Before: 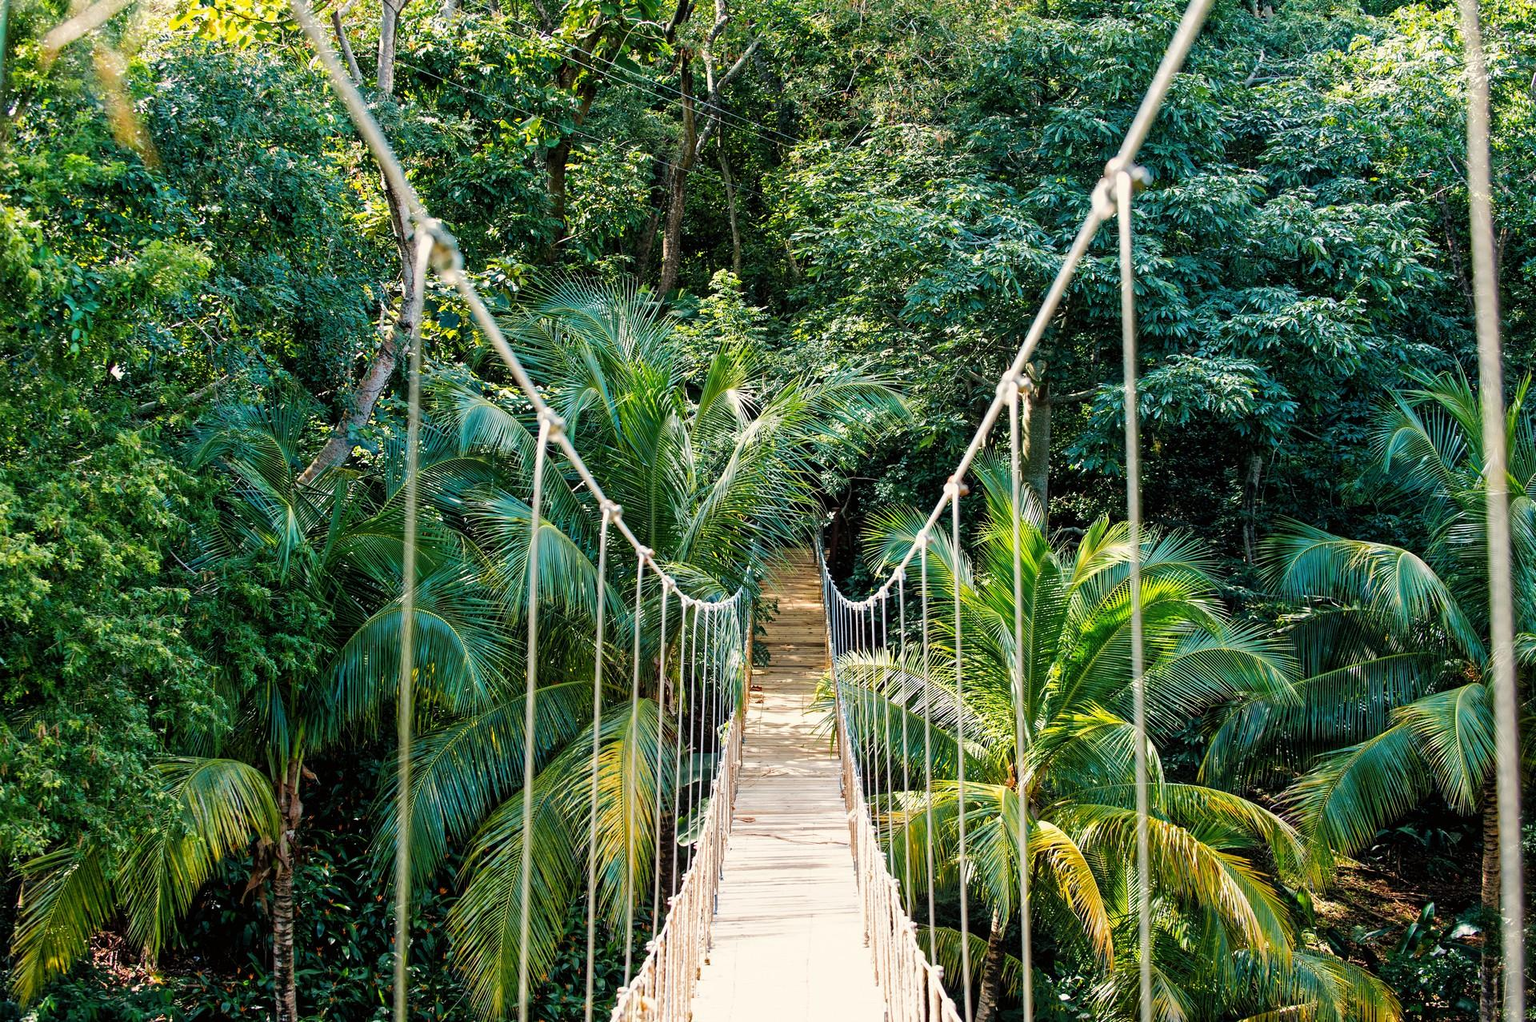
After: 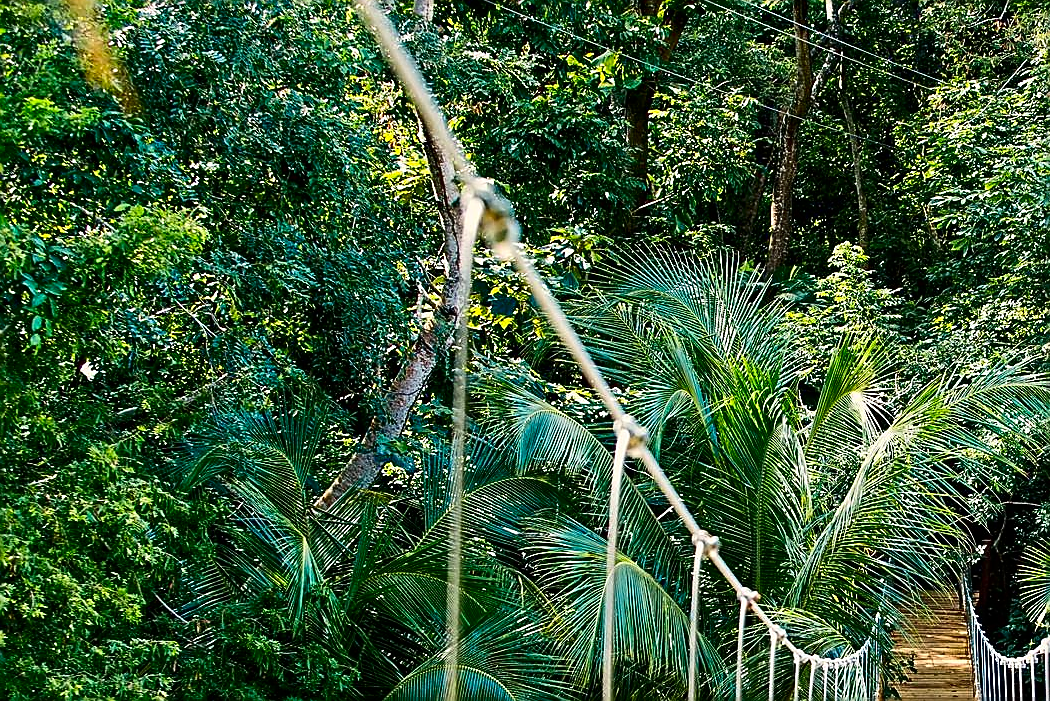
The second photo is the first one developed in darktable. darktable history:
sharpen: radius 1.4, amount 1.25, threshold 0.7
contrast brightness saturation: contrast 0.21, brightness -0.11, saturation 0.21
crop and rotate: left 3.047%, top 7.509%, right 42.236%, bottom 37.598%
